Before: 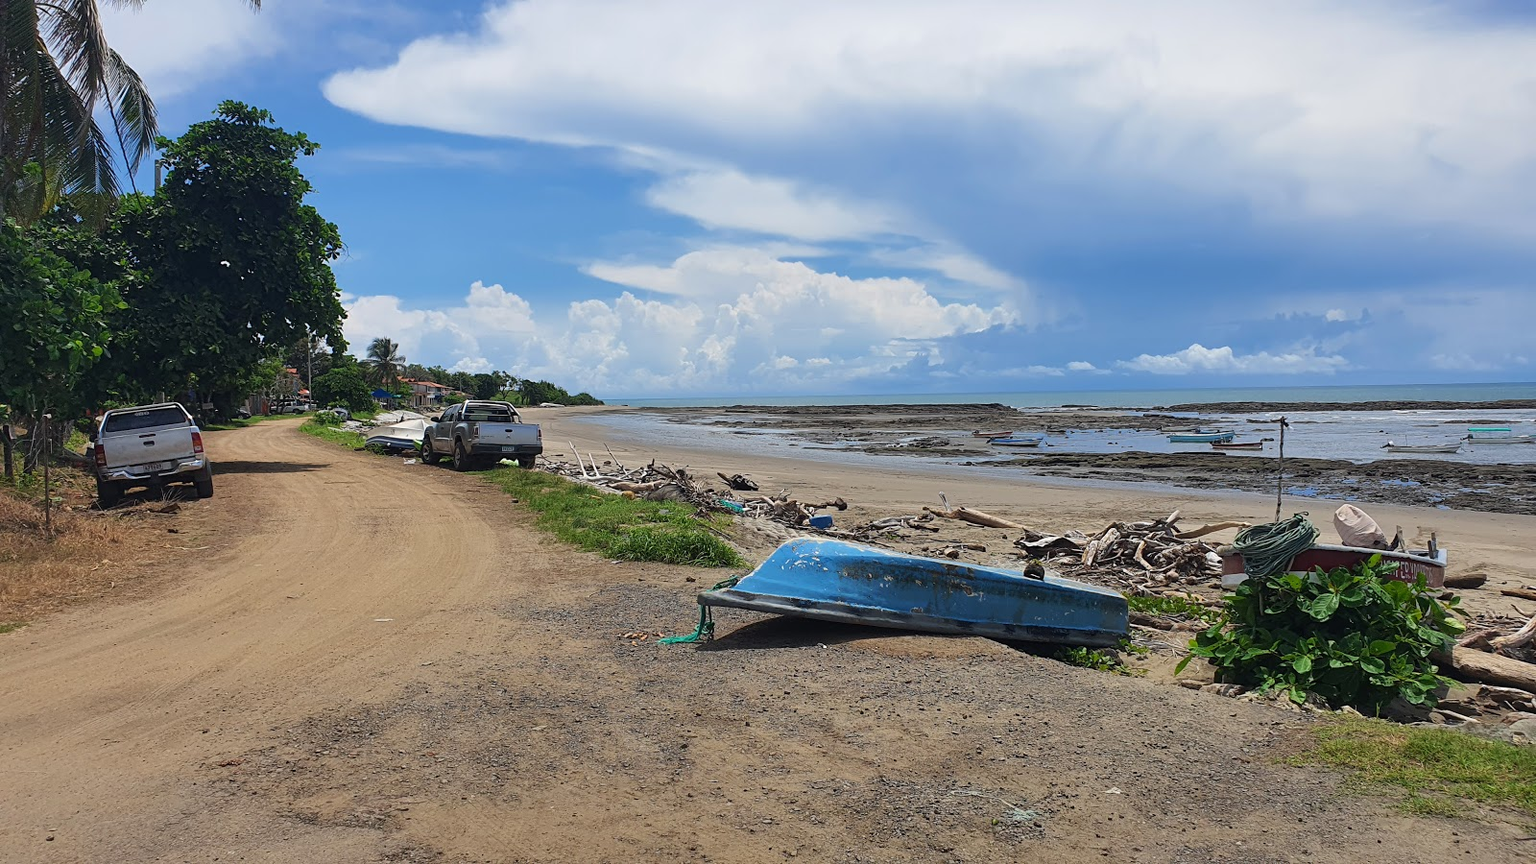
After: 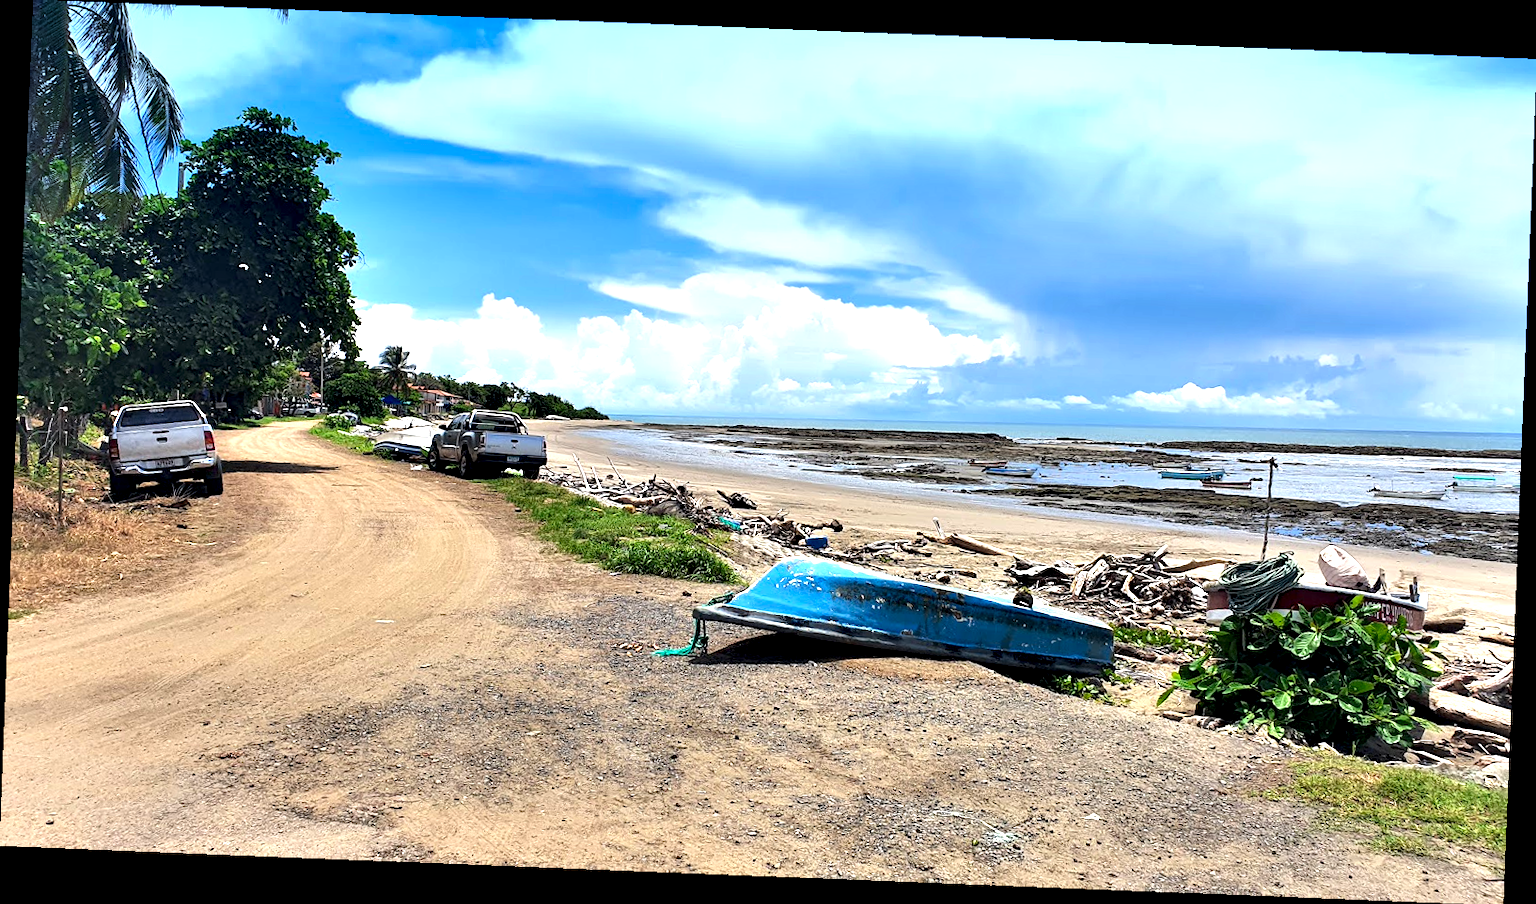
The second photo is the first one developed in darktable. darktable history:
graduated density: density 2.02 EV, hardness 44%, rotation 0.374°, offset 8.21, hue 208.8°, saturation 97%
exposure: black level correction 0, exposure 0.9 EV, compensate highlight preservation false
contrast equalizer: octaves 7, y [[0.6 ×6], [0.55 ×6], [0 ×6], [0 ×6], [0 ×6]]
rotate and perspective: rotation 2.27°, automatic cropping off
